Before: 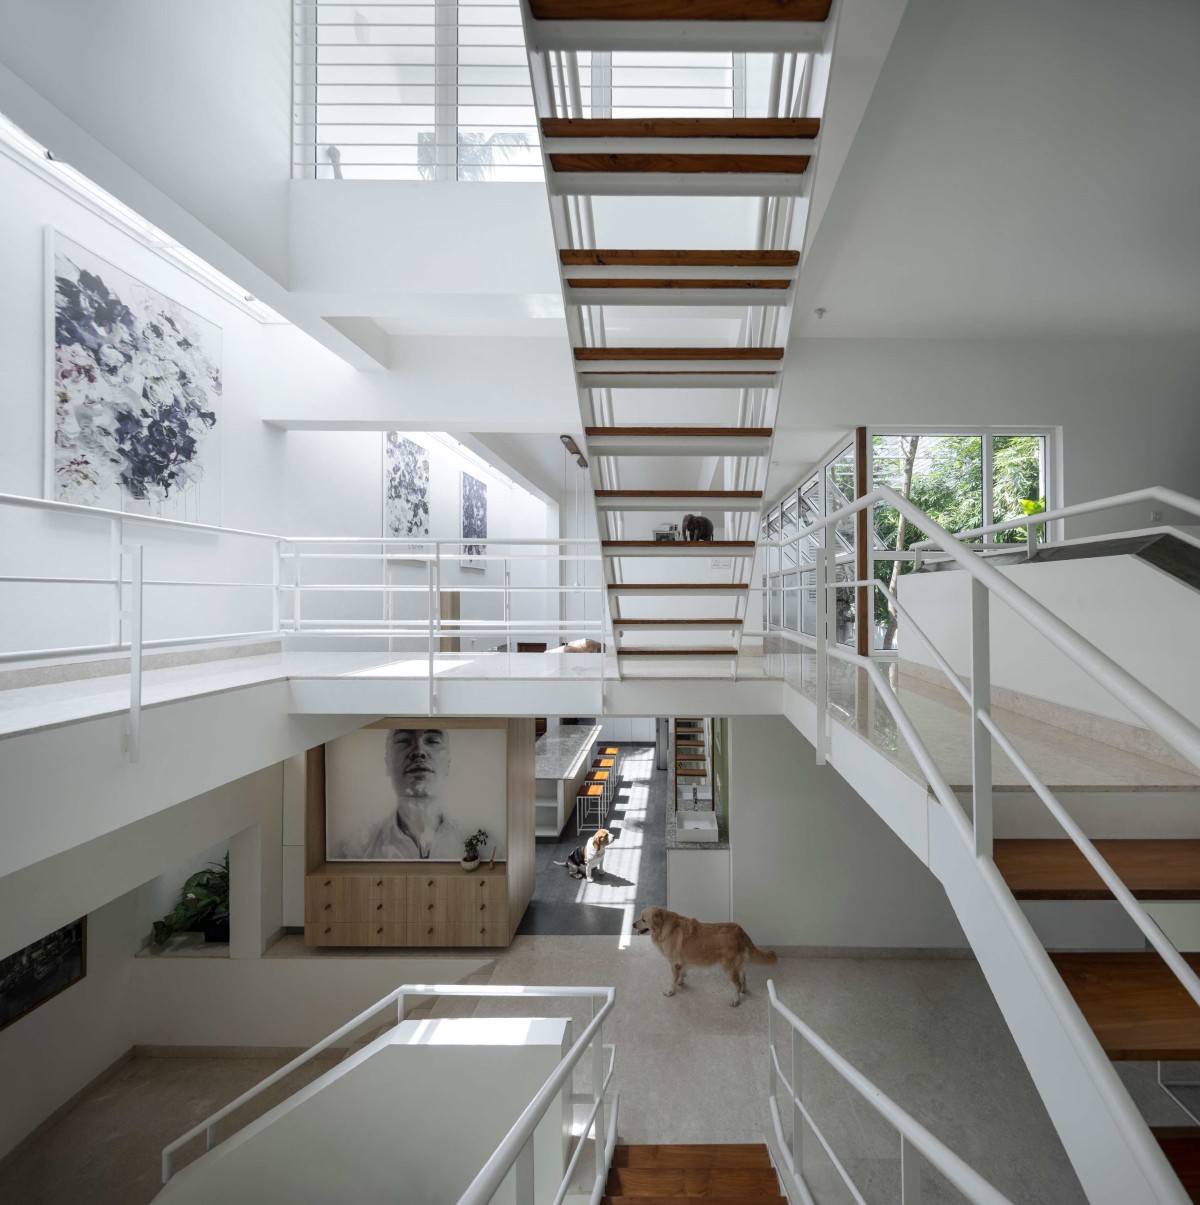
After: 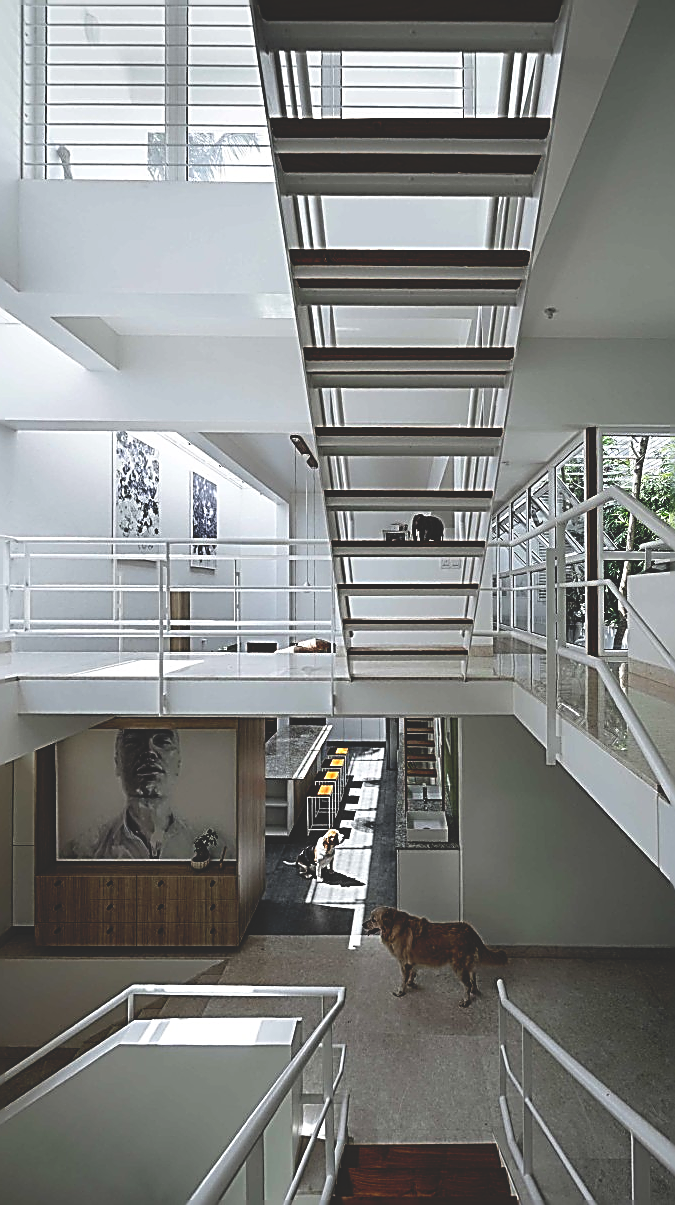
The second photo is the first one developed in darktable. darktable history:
sharpen: amount 2
base curve: curves: ch0 [(0, 0.02) (0.083, 0.036) (1, 1)], preserve colors none
crop and rotate: left 22.516%, right 21.234%
